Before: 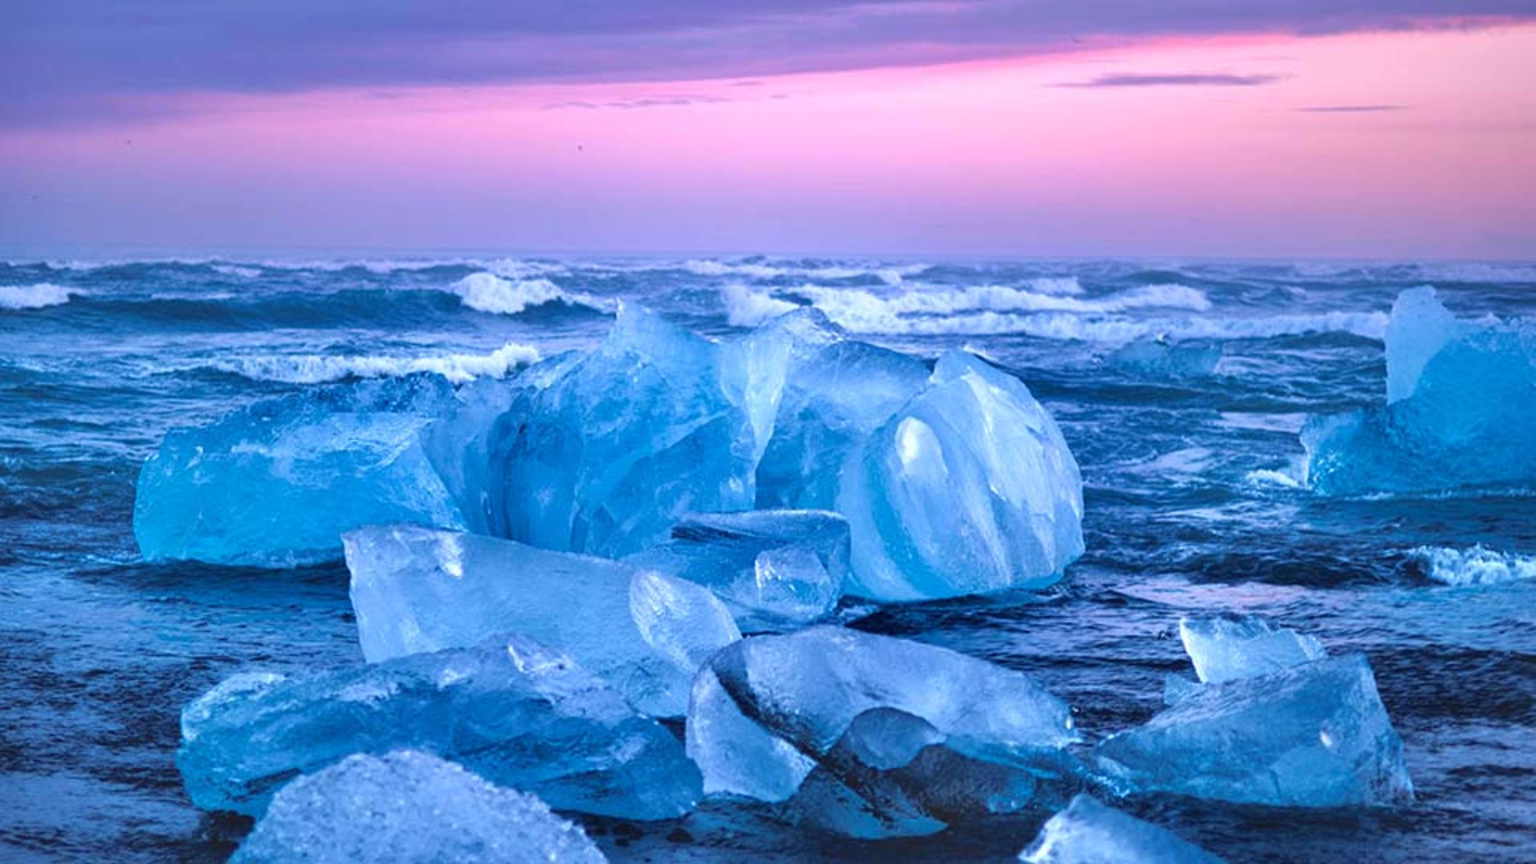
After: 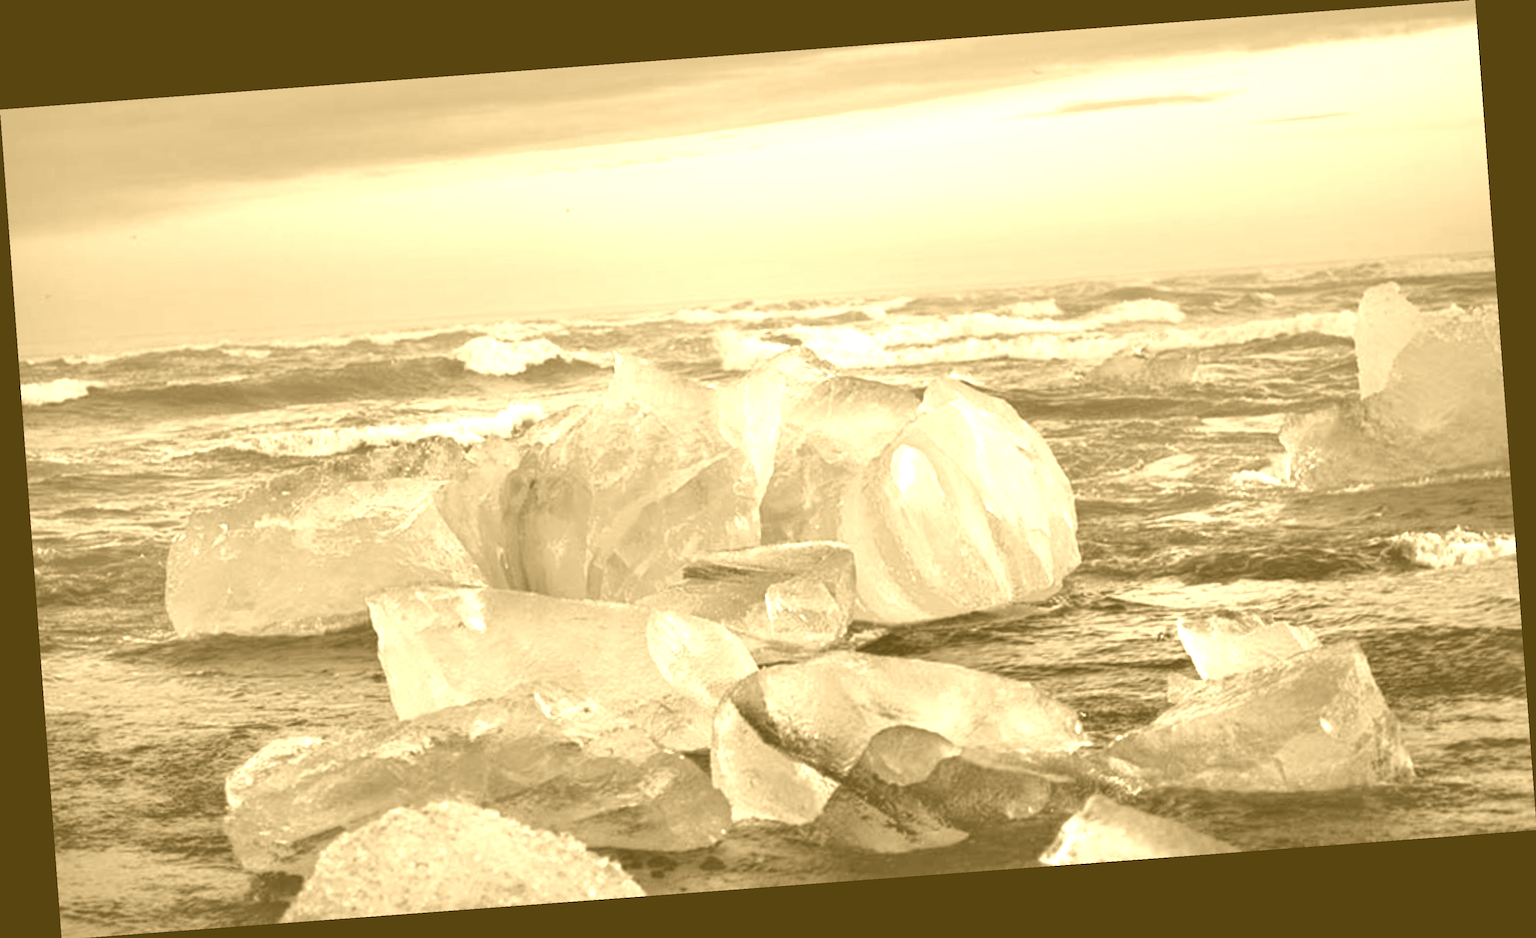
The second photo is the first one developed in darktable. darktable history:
rotate and perspective: rotation -4.25°, automatic cropping off
colorize: hue 36°, source mix 100%
